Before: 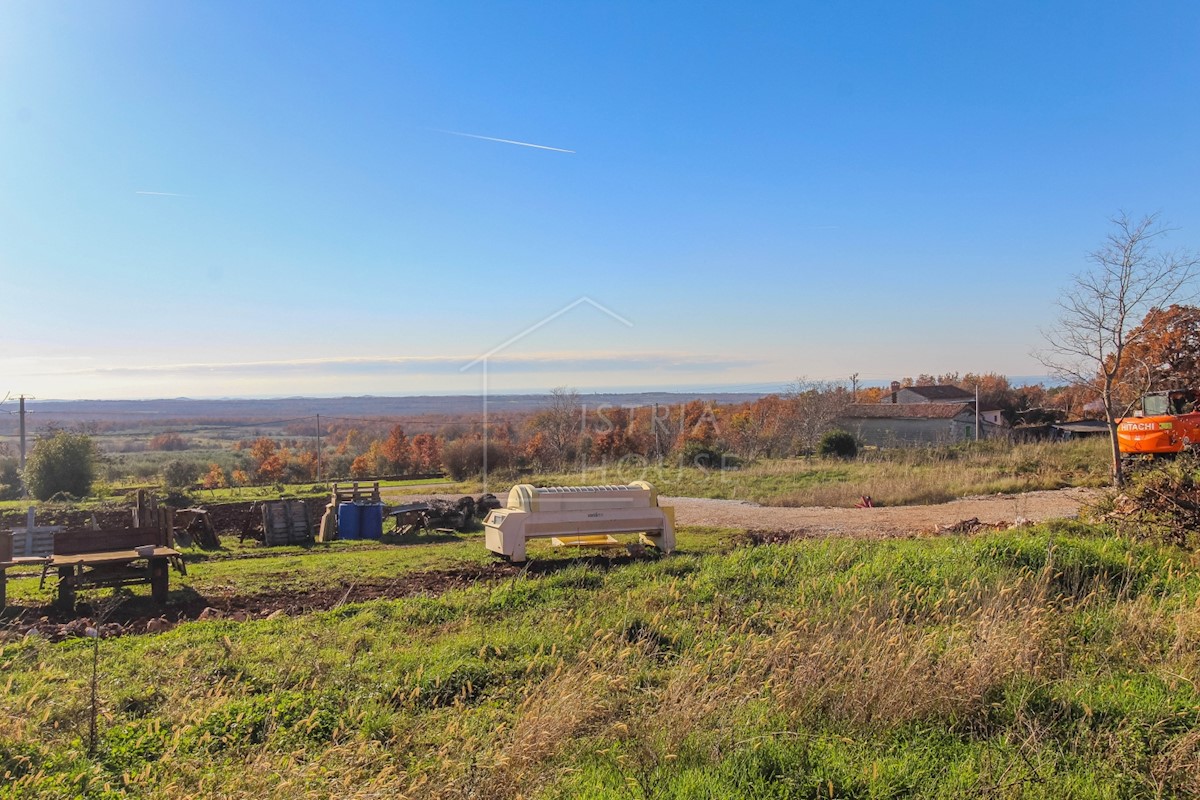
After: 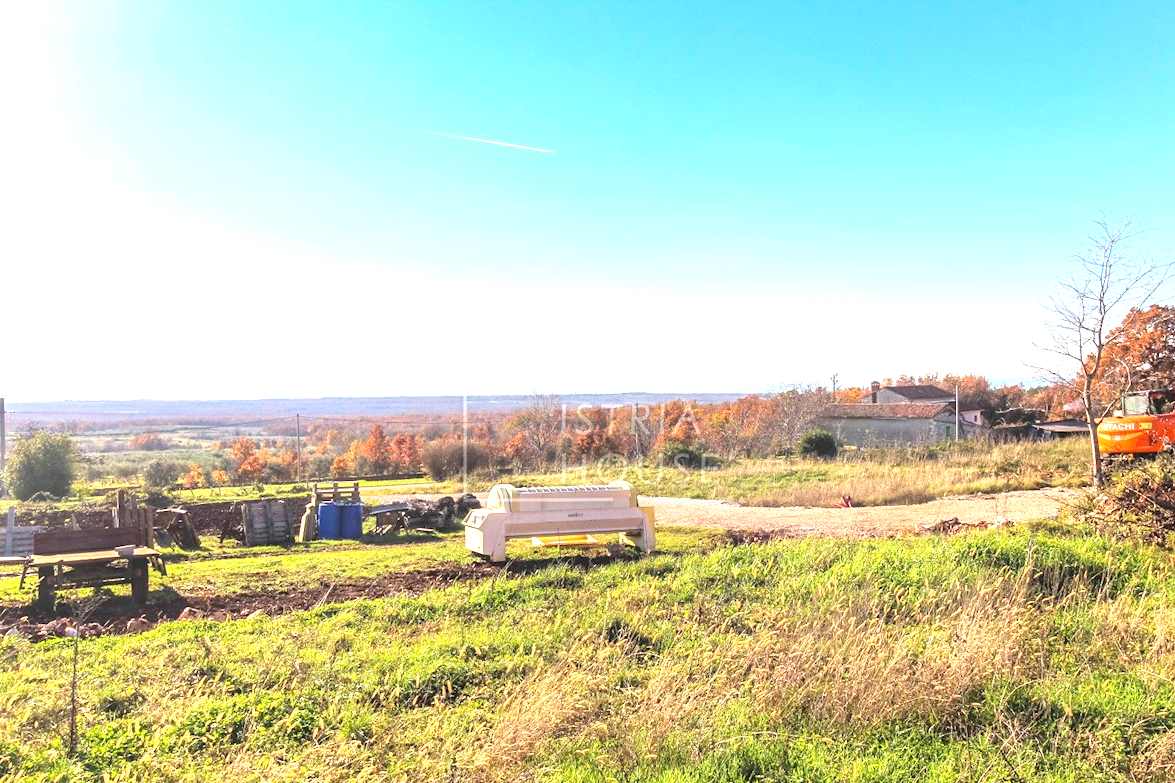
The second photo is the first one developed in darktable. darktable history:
crop: left 1.743%, right 0.268%, bottom 2.011%
exposure: exposure 1.5 EV, compensate highlight preservation false
